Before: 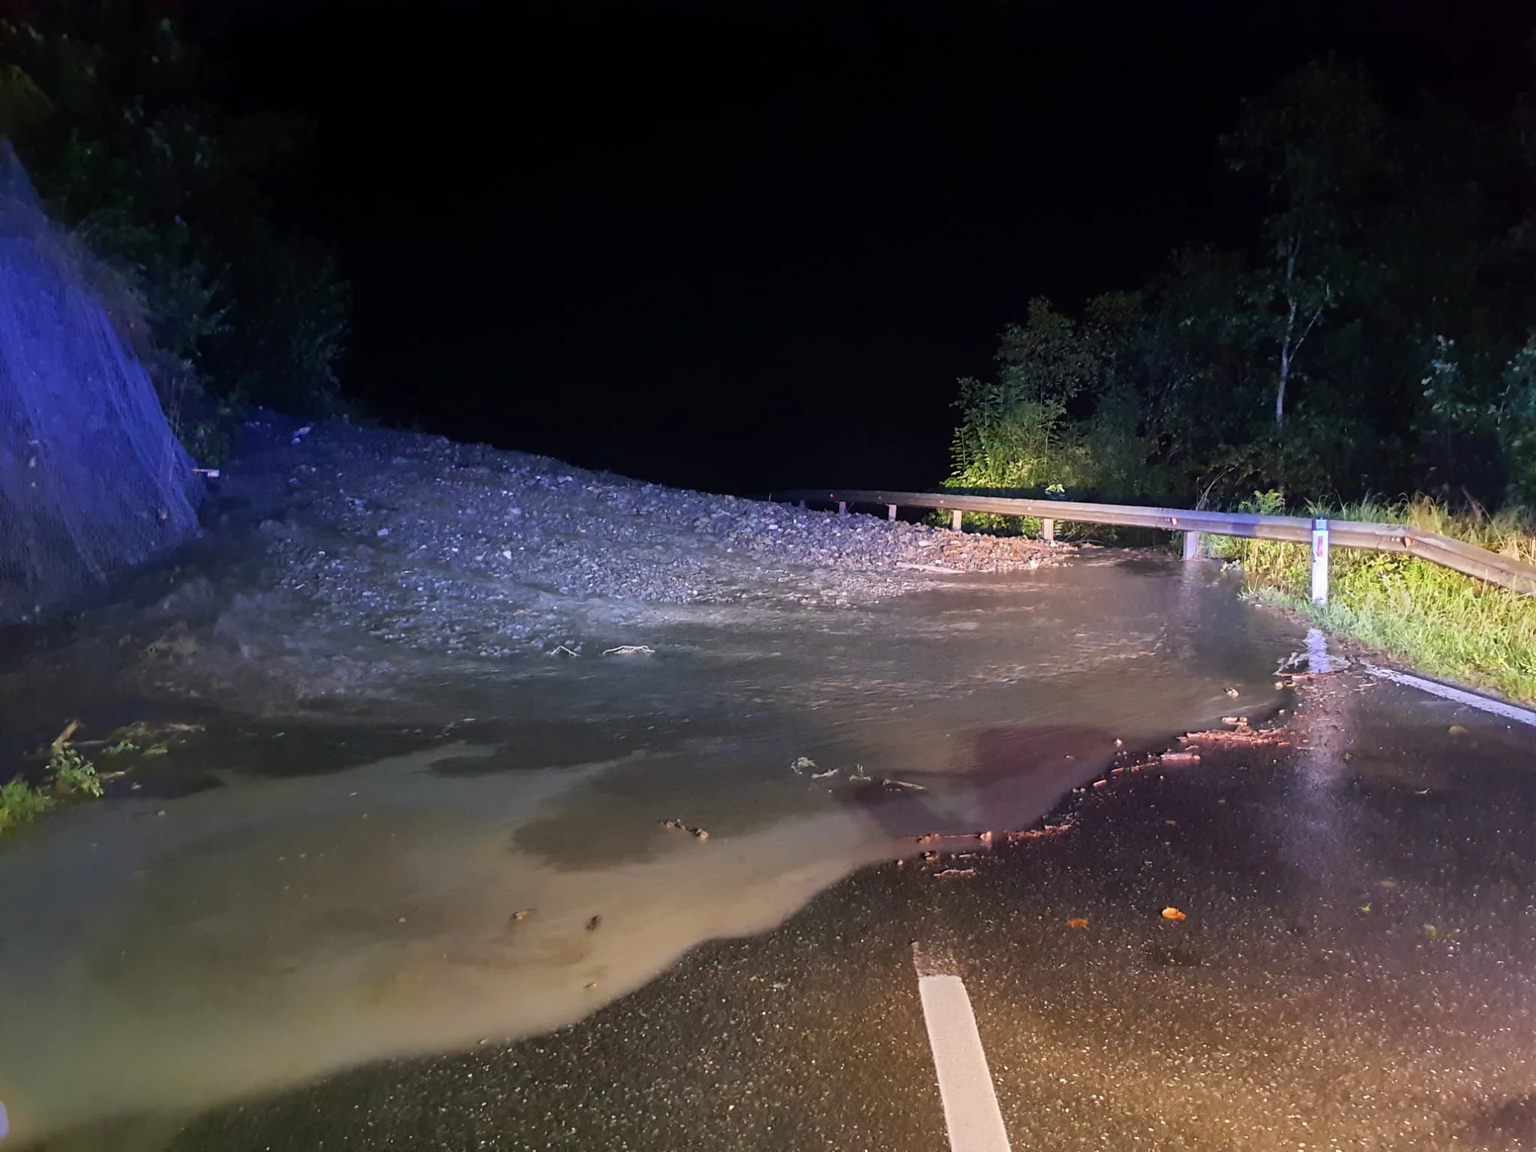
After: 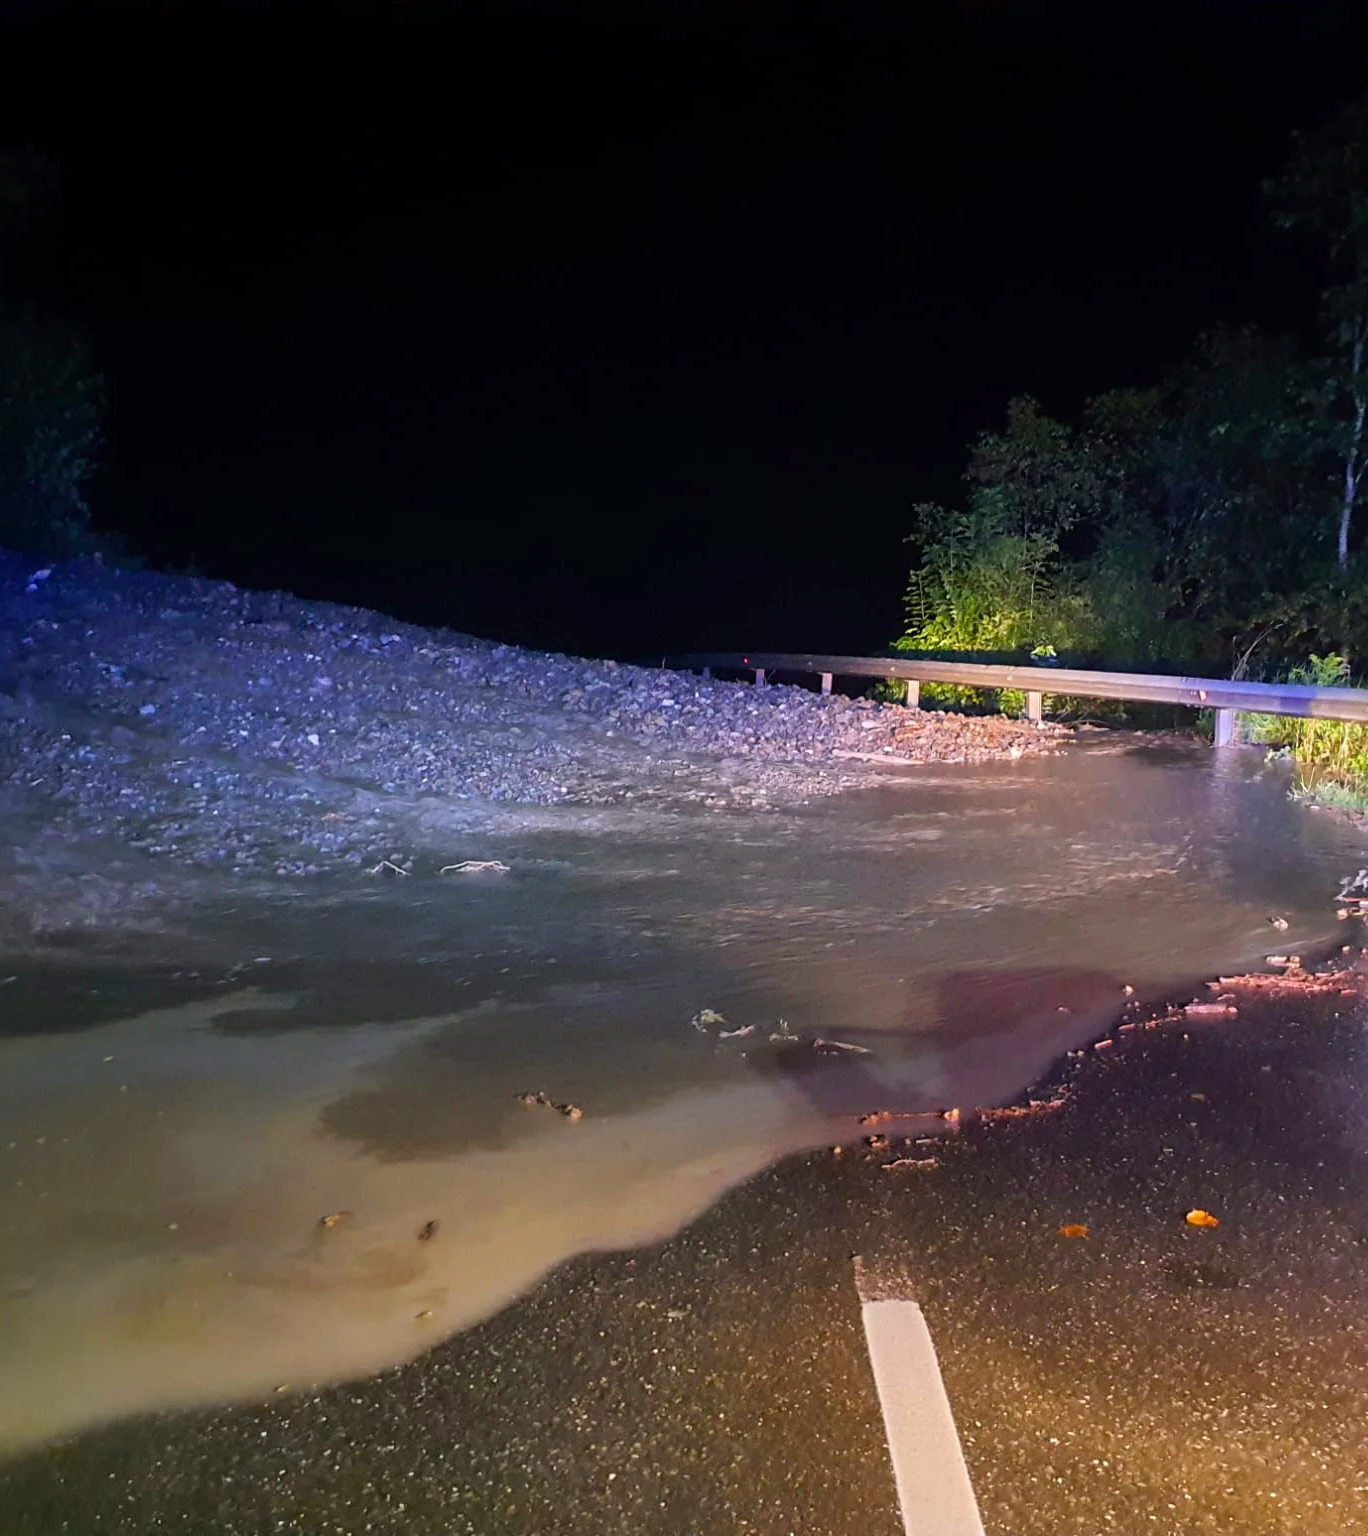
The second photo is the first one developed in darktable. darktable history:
crop and rotate: left 17.732%, right 15.423%
white balance: red 1, blue 1
color balance rgb: linear chroma grading › global chroma 8.33%, perceptual saturation grading › global saturation 18.52%, global vibrance 7.87%
base curve: preserve colors none
